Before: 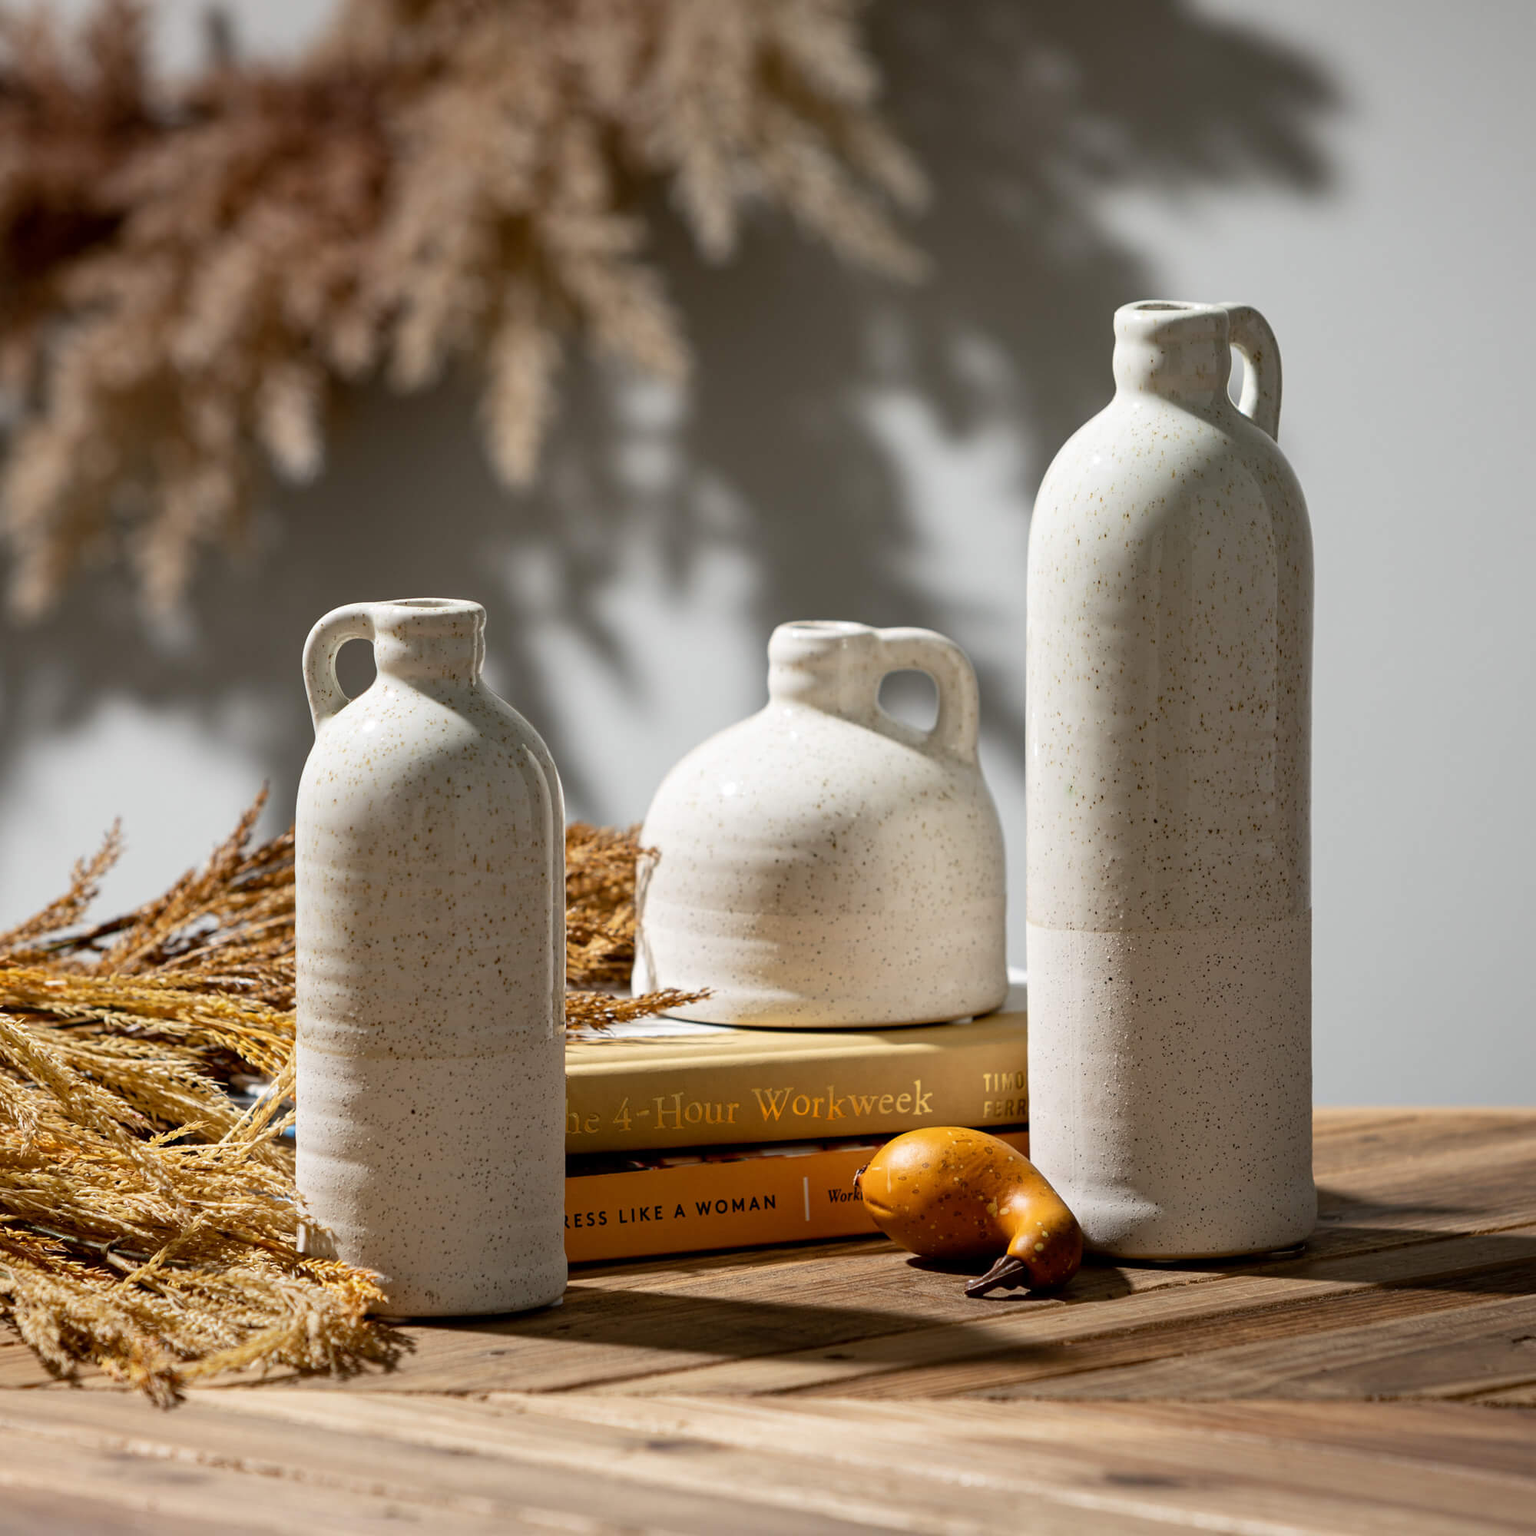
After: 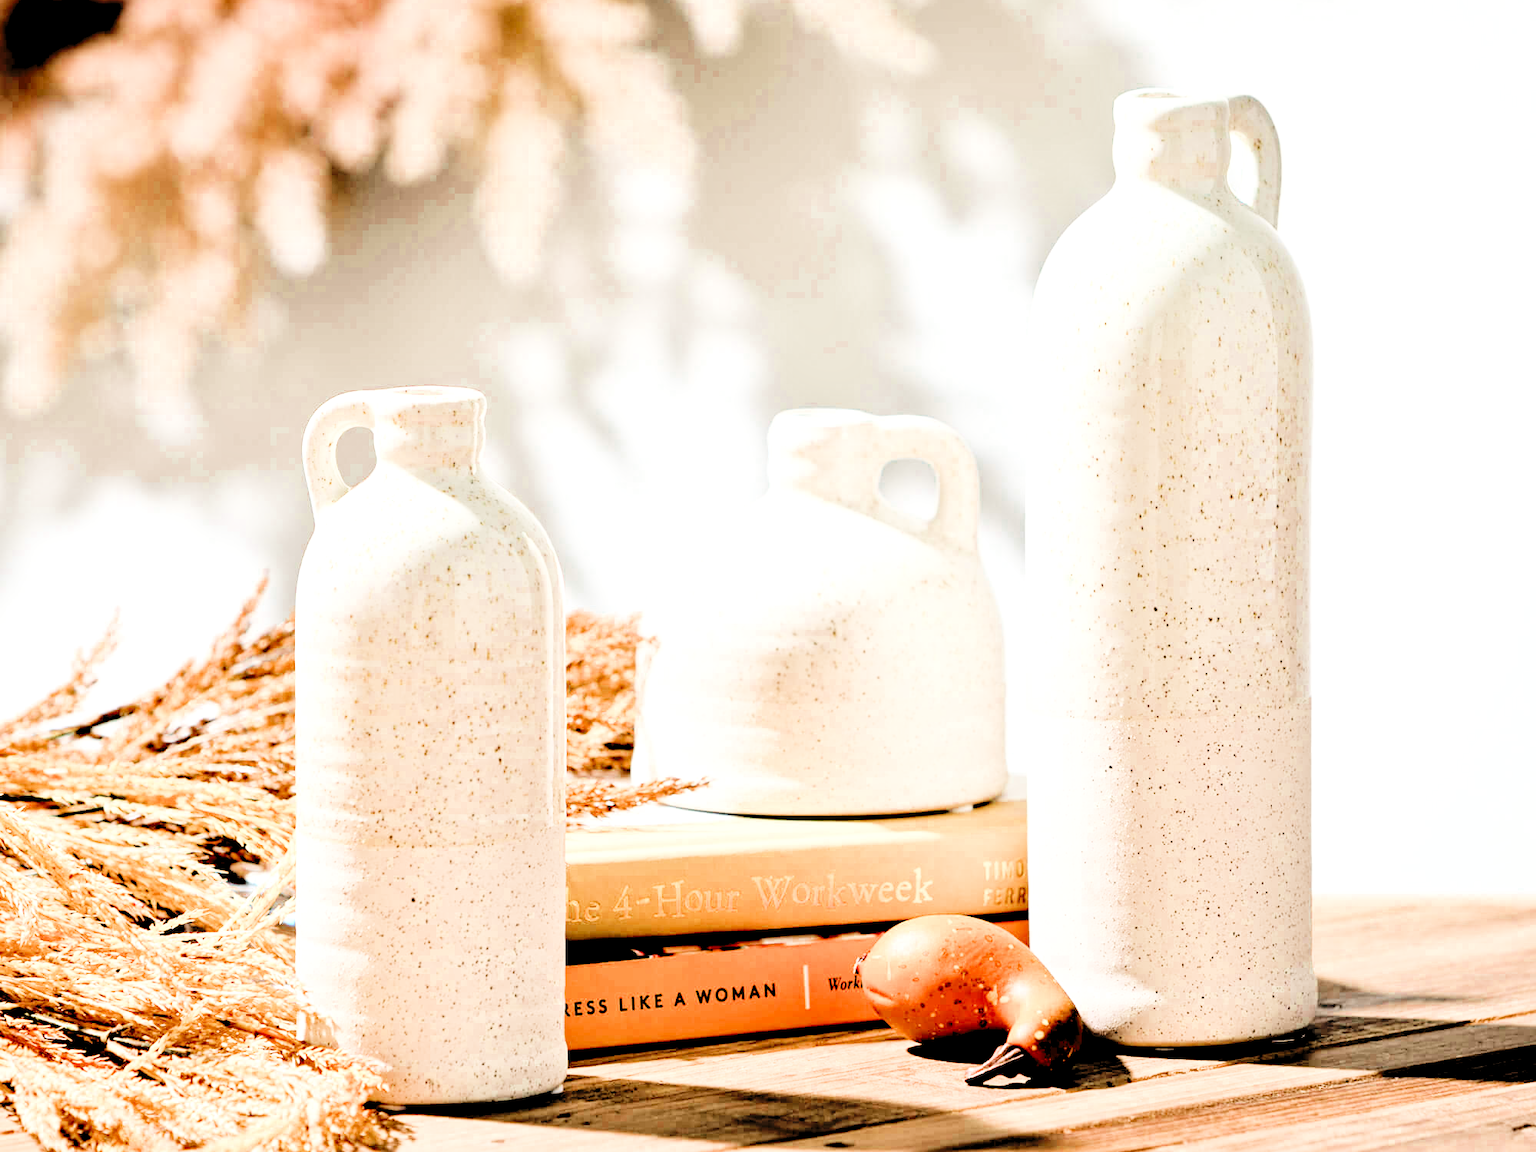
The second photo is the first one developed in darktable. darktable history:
white balance: emerald 1
filmic rgb: middle gray luminance 18.42%, black relative exposure -11.25 EV, white relative exposure 3.75 EV, threshold 6 EV, target black luminance 0%, hardness 5.87, latitude 57.4%, contrast 0.963, shadows ↔ highlights balance 49.98%, add noise in highlights 0, preserve chrominance luminance Y, color science v3 (2019), use custom middle-gray values true, iterations of high-quality reconstruction 0, contrast in highlights soft, enable highlight reconstruction true
tone equalizer: -7 EV 0.15 EV, -6 EV 0.6 EV, -5 EV 1.15 EV, -4 EV 1.33 EV, -3 EV 1.15 EV, -2 EV 0.6 EV, -1 EV 0.15 EV, mask exposure compensation -0.5 EV
rgb curve: curves: ch0 [(0, 0) (0.21, 0.15) (0.24, 0.21) (0.5, 0.75) (0.75, 0.96) (0.89, 0.99) (1, 1)]; ch1 [(0, 0.02) (0.21, 0.13) (0.25, 0.2) (0.5, 0.67) (0.75, 0.9) (0.89, 0.97) (1, 1)]; ch2 [(0, 0.02) (0.21, 0.13) (0.25, 0.2) (0.5, 0.67) (0.75, 0.9) (0.89, 0.97) (1, 1)], compensate middle gray true
crop: top 13.819%, bottom 11.169%
color zones: curves: ch0 [(0, 0.5) (0.125, 0.4) (0.25, 0.5) (0.375, 0.4) (0.5, 0.4) (0.625, 0.6) (0.75, 0.6) (0.875, 0.5)]; ch1 [(0, 0.35) (0.125, 0.45) (0.25, 0.35) (0.375, 0.35) (0.5, 0.35) (0.625, 0.35) (0.75, 0.45) (0.875, 0.35)]; ch2 [(0, 0.6) (0.125, 0.5) (0.25, 0.5) (0.375, 0.6) (0.5, 0.6) (0.625, 0.5) (0.75, 0.5) (0.875, 0.5)]
levels: levels [0.008, 0.318, 0.836]
